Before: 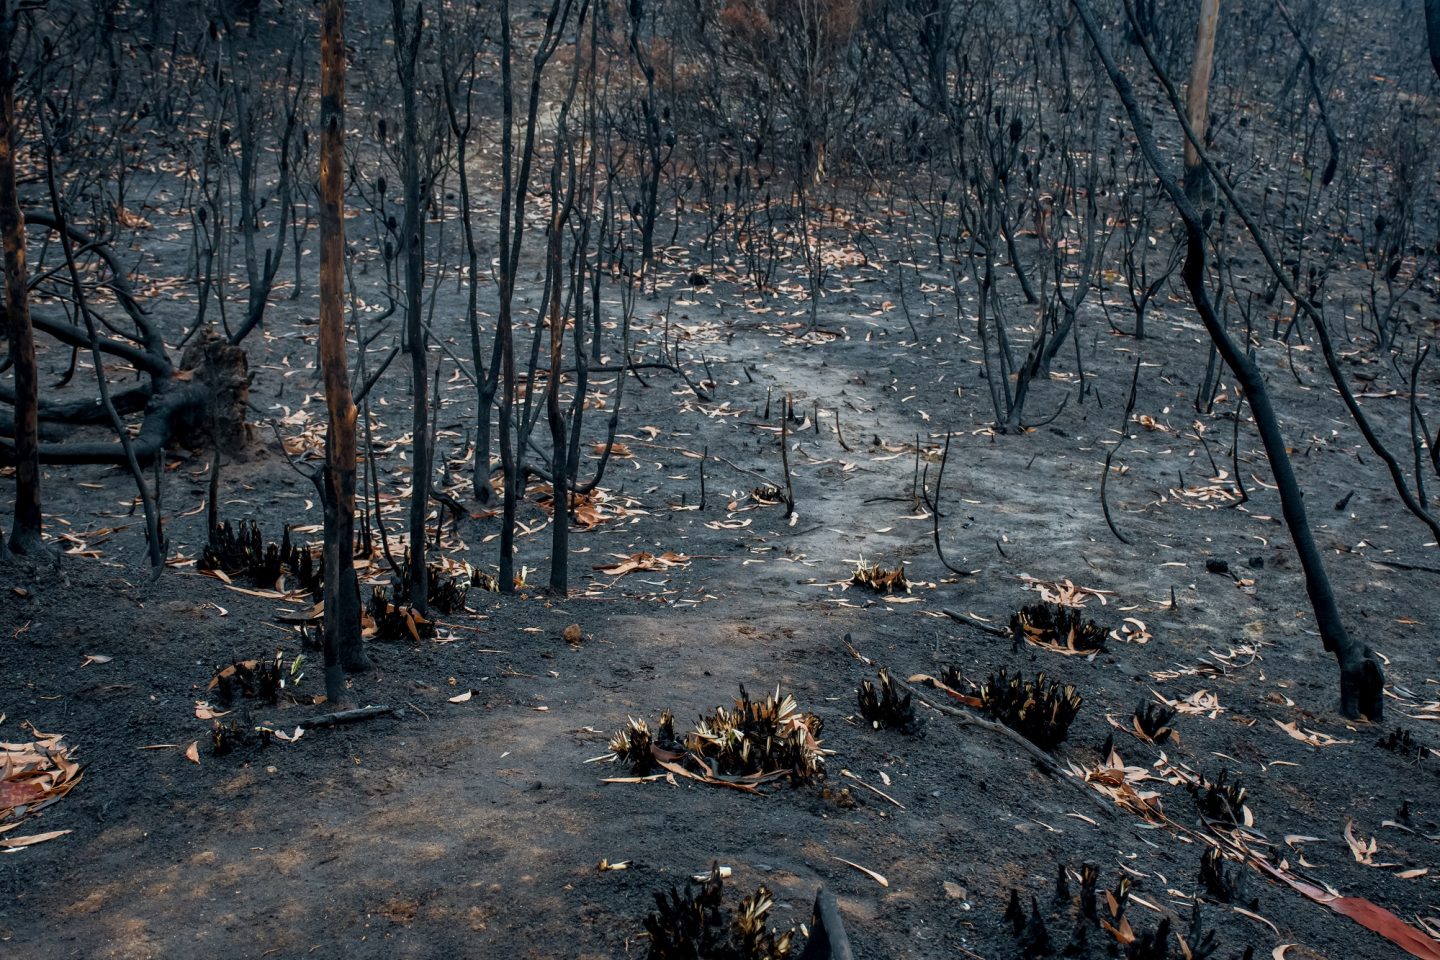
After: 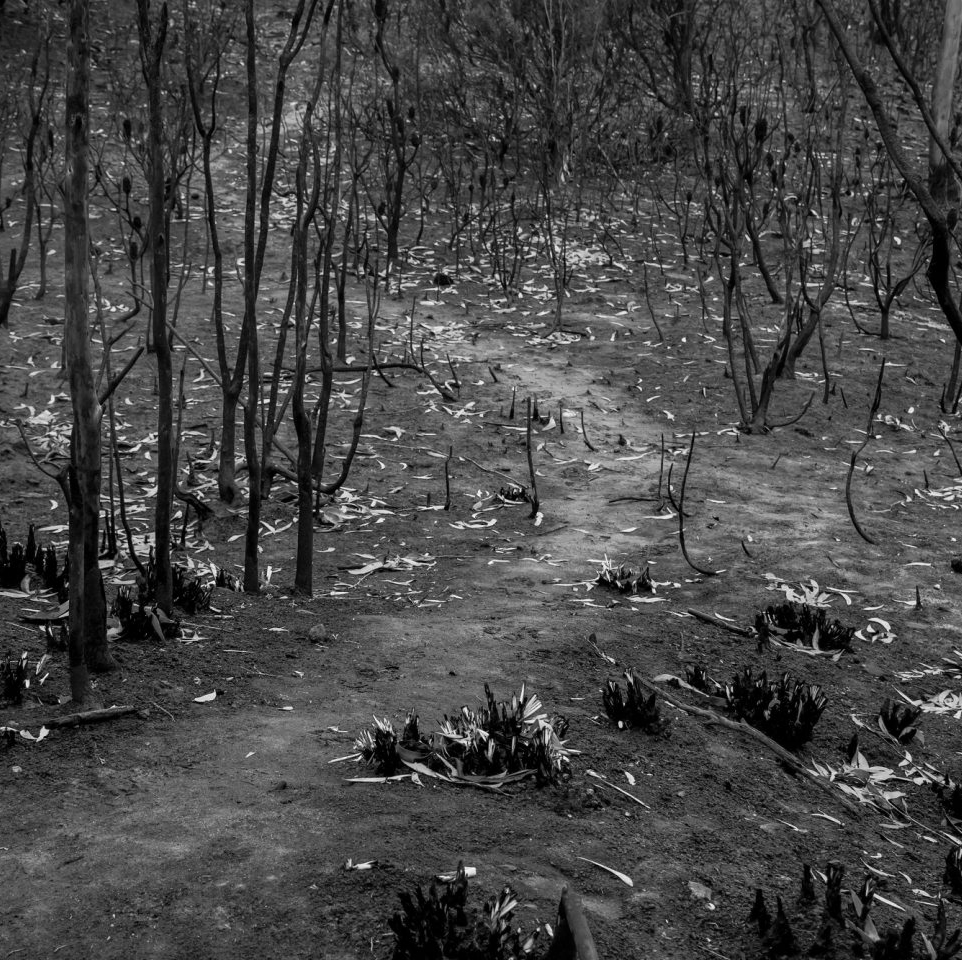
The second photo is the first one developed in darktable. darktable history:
monochrome: on, module defaults
crop and rotate: left 17.732%, right 15.423%
